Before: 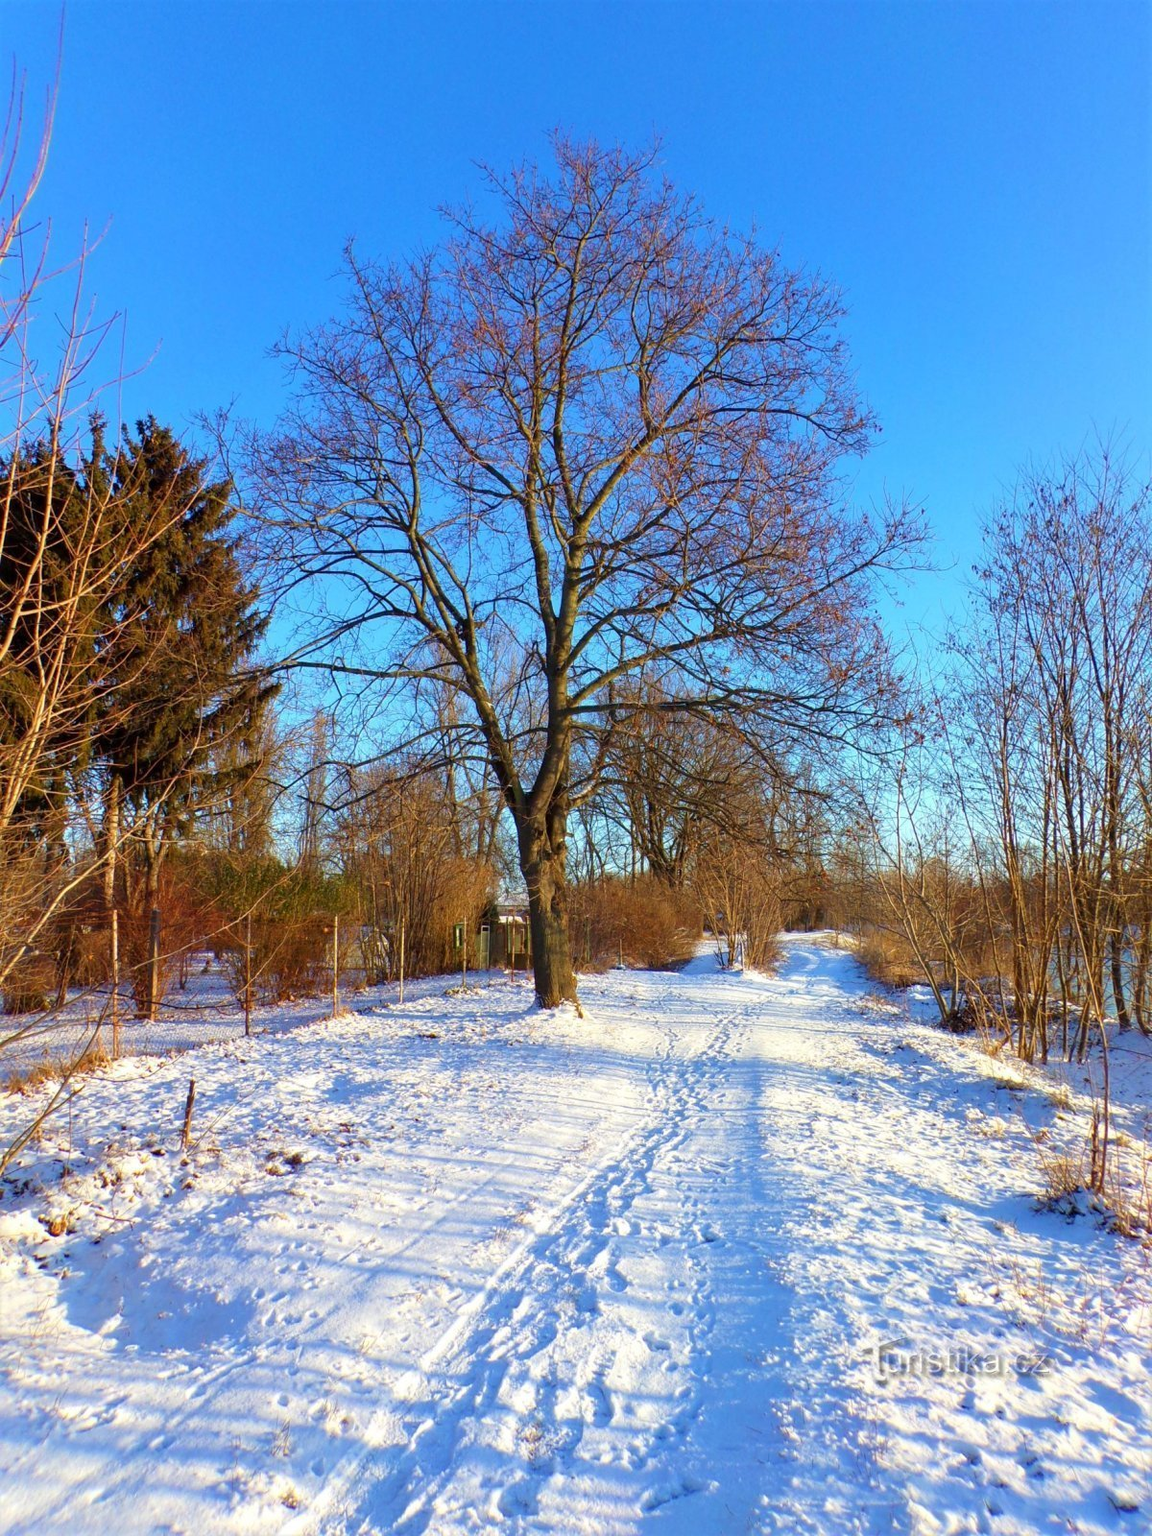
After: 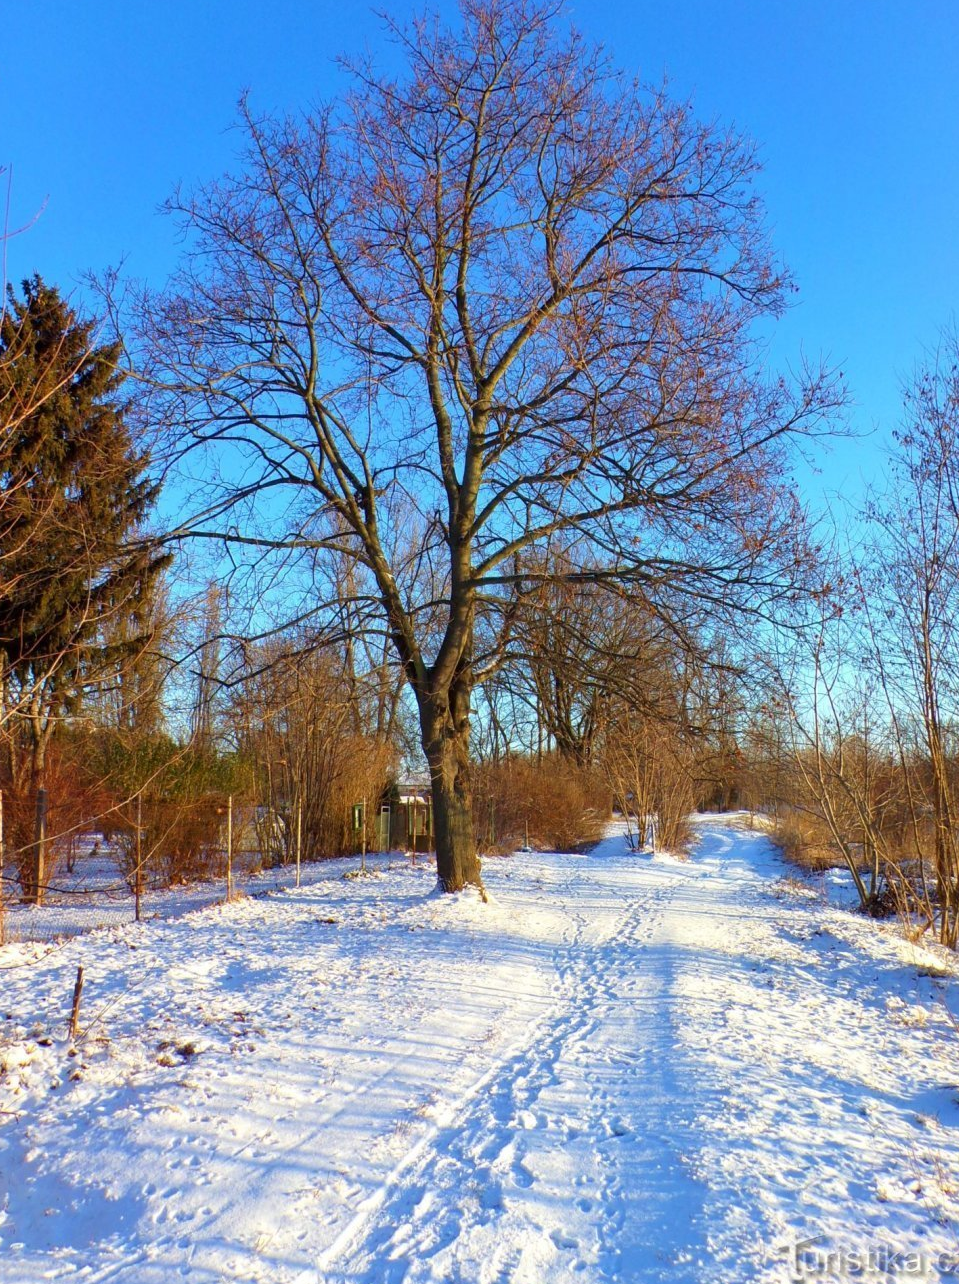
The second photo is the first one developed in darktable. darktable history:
crop and rotate: left 10.006%, top 9.884%, right 10.032%, bottom 9.847%
